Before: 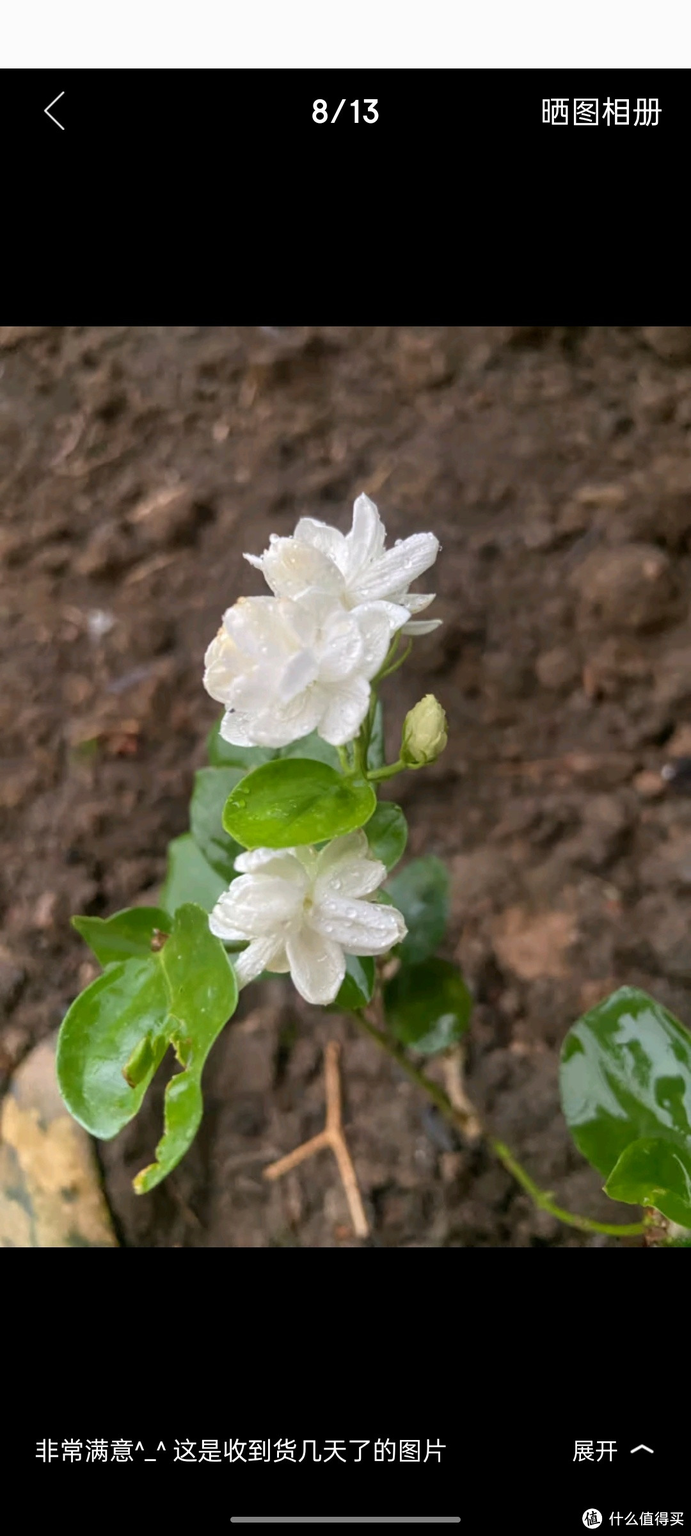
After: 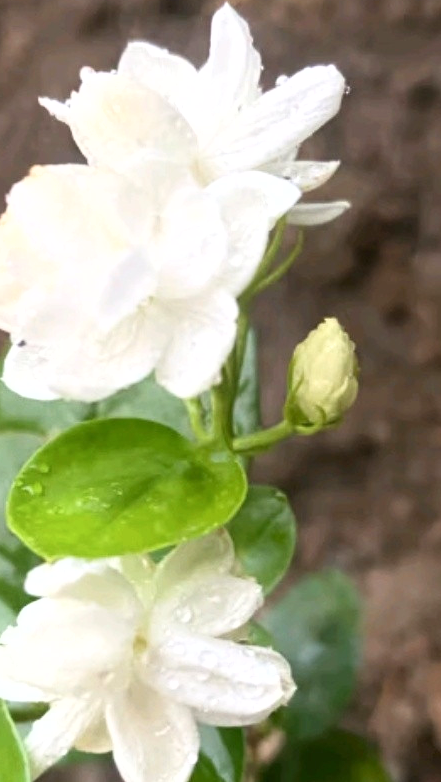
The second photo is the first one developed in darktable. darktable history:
crop: left 31.618%, top 31.977%, right 27.458%, bottom 35.401%
shadows and highlights: shadows 0.762, highlights 40.41
exposure: exposure 0.55 EV, compensate exposure bias true, compensate highlight preservation false
